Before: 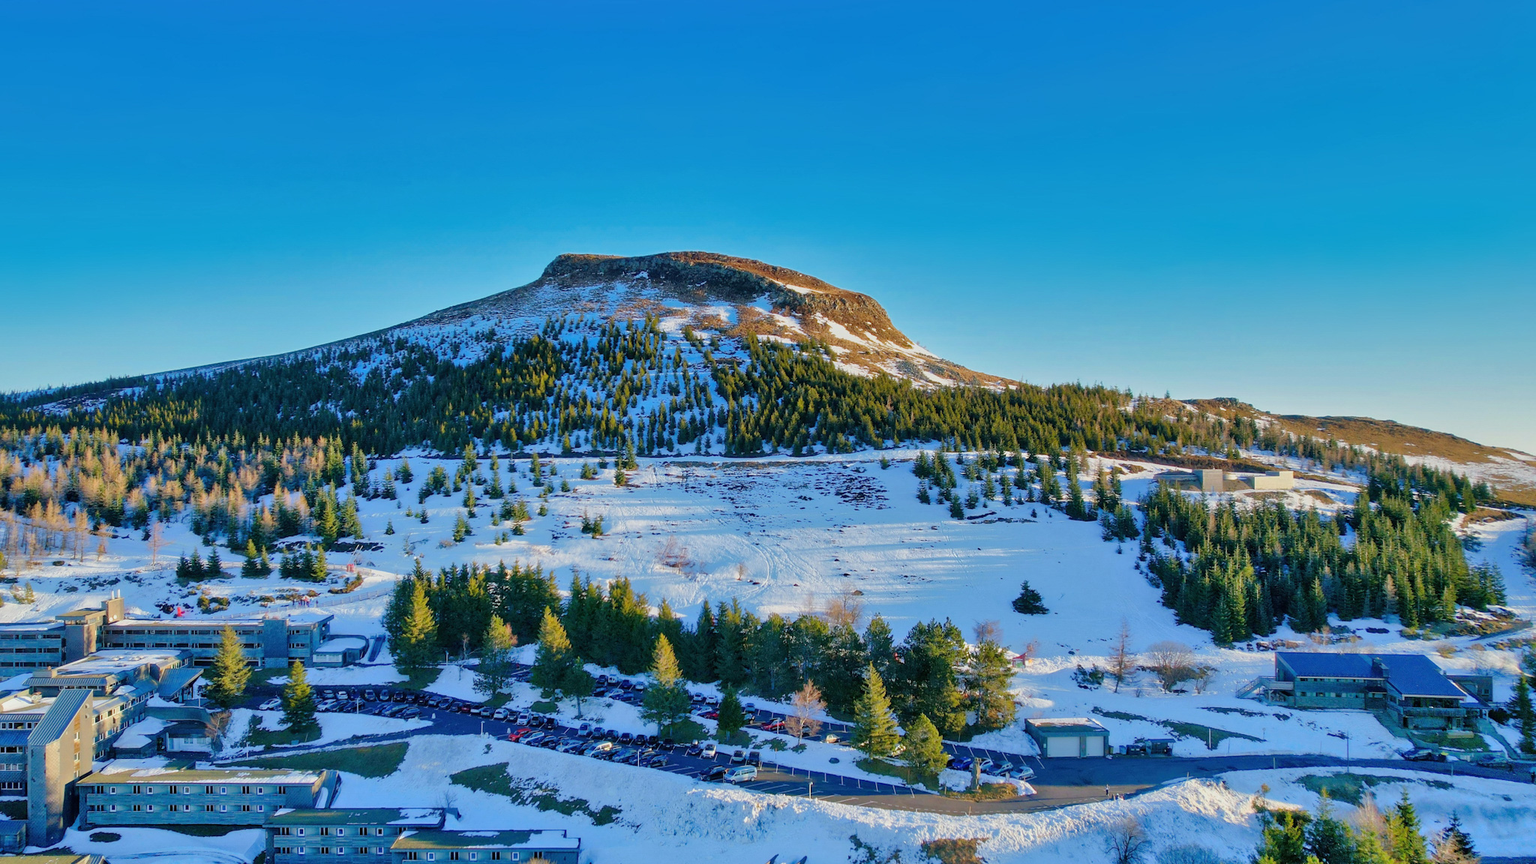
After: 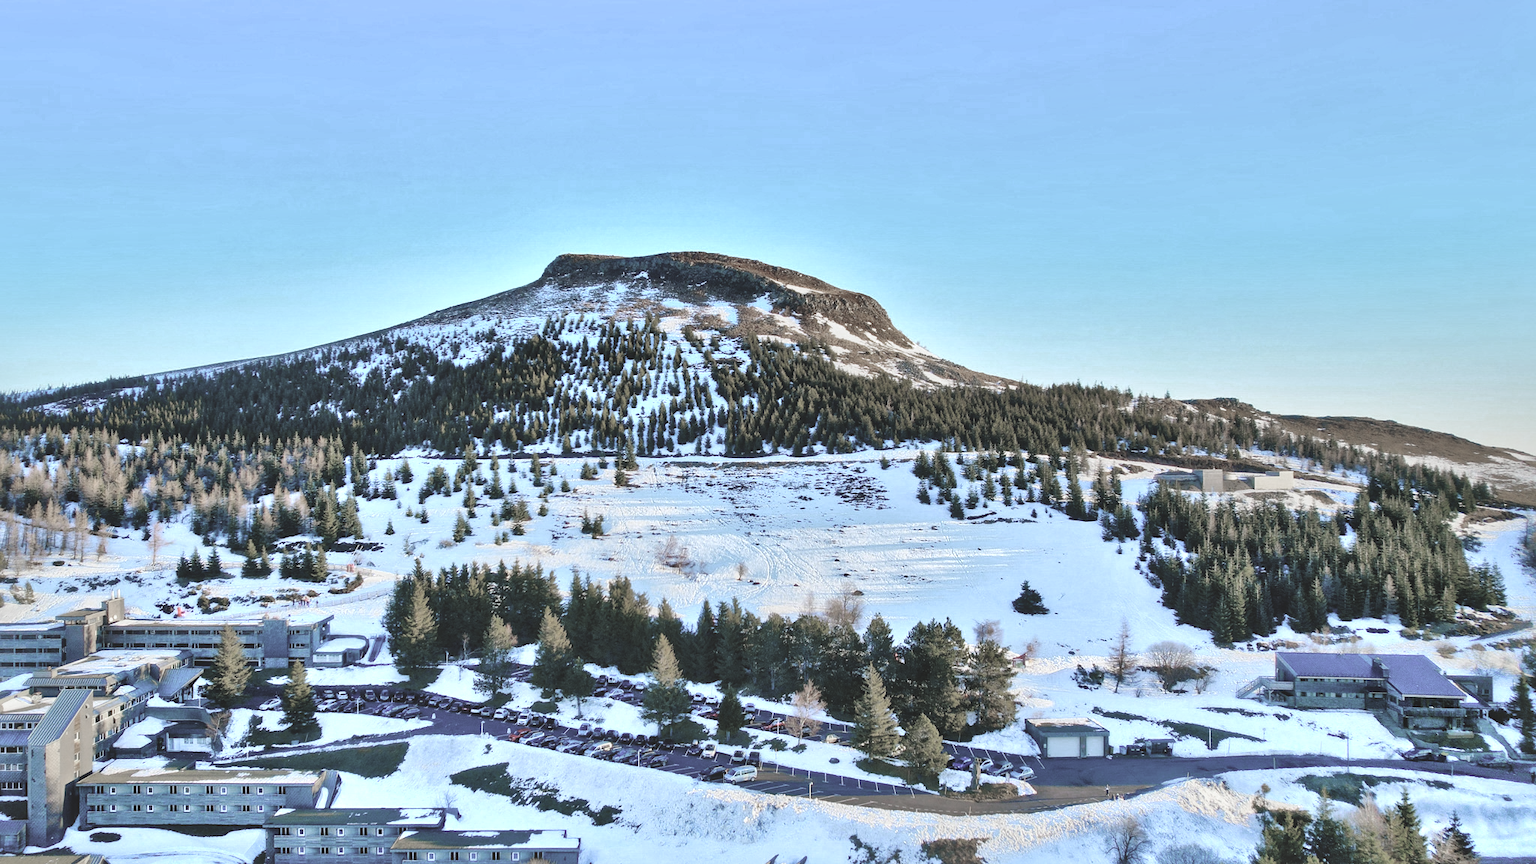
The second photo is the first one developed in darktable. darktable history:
exposure: black level correction -0.029, compensate exposure bias true, compensate highlight preservation false
color zones: curves: ch0 [(0, 0.613) (0.01, 0.613) (0.245, 0.448) (0.498, 0.529) (0.642, 0.665) (0.879, 0.777) (0.99, 0.613)]; ch1 [(0, 0.272) (0.219, 0.127) (0.724, 0.346)]
local contrast: mode bilateral grid, contrast 20, coarseness 49, detail 172%, midtone range 0.2
